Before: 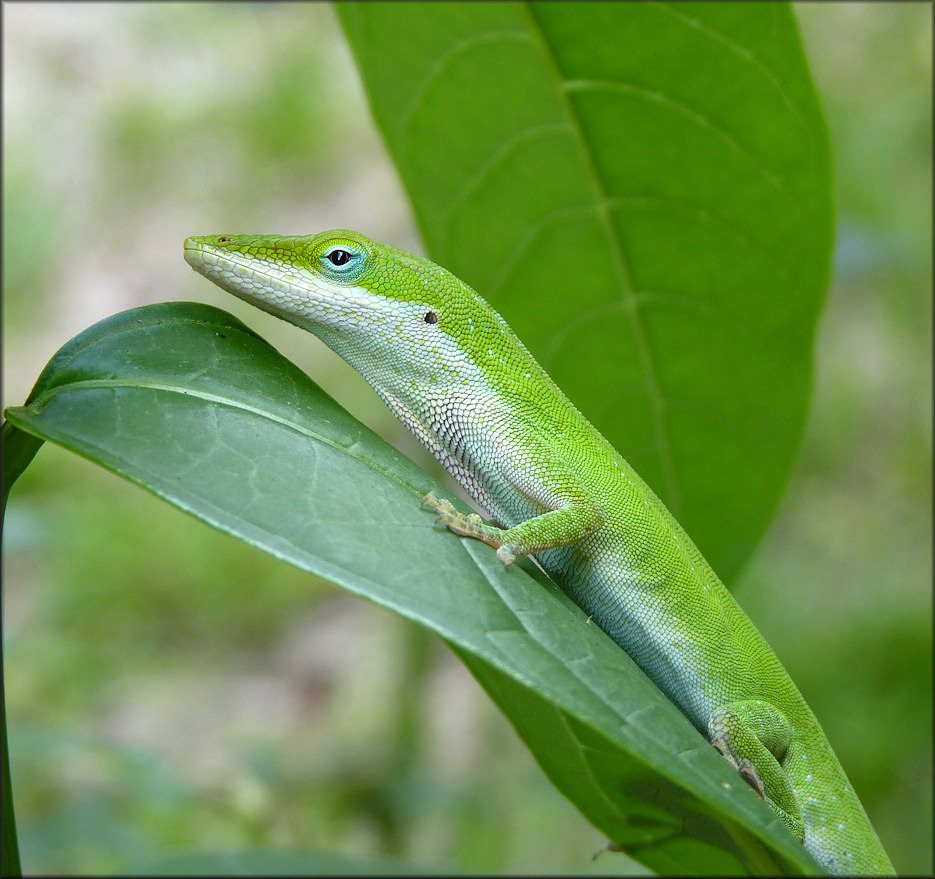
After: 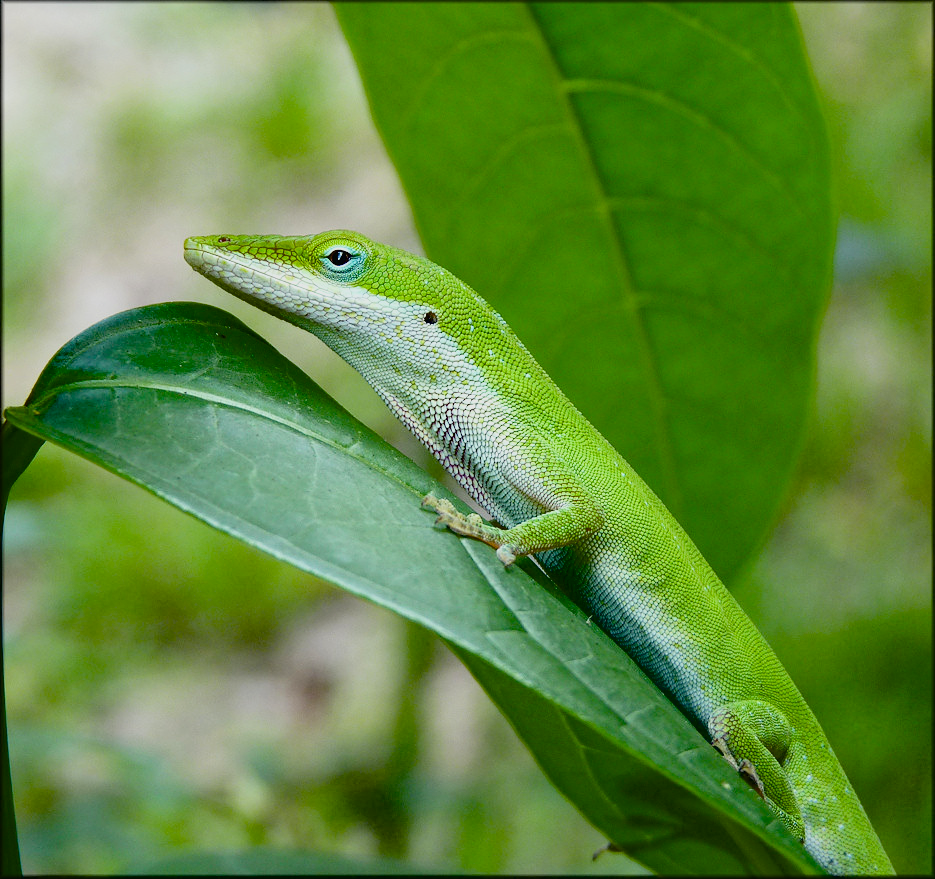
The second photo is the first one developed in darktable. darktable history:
filmic rgb: black relative exposure -16 EV, white relative exposure 5.31 EV, hardness 5.91, contrast 1.239, color science v4 (2020)
exposure: black level correction 0.057, compensate exposure bias true, compensate highlight preservation false
